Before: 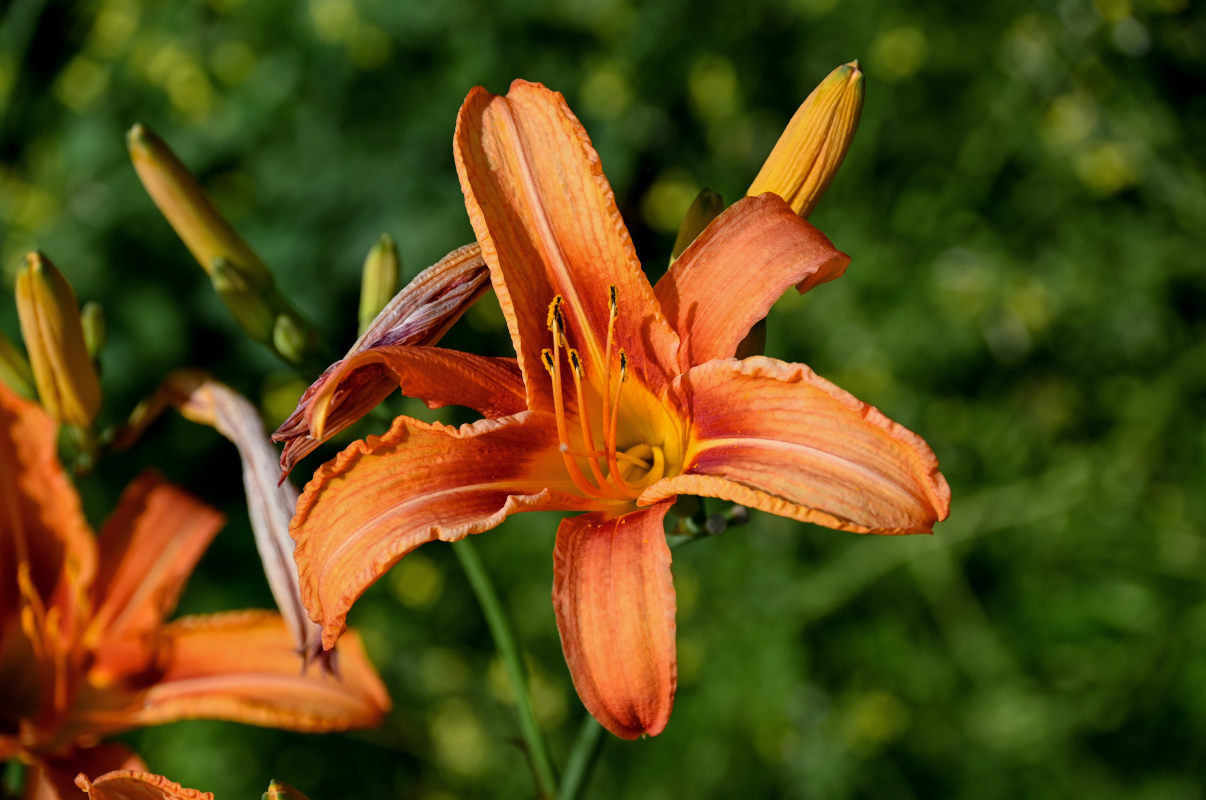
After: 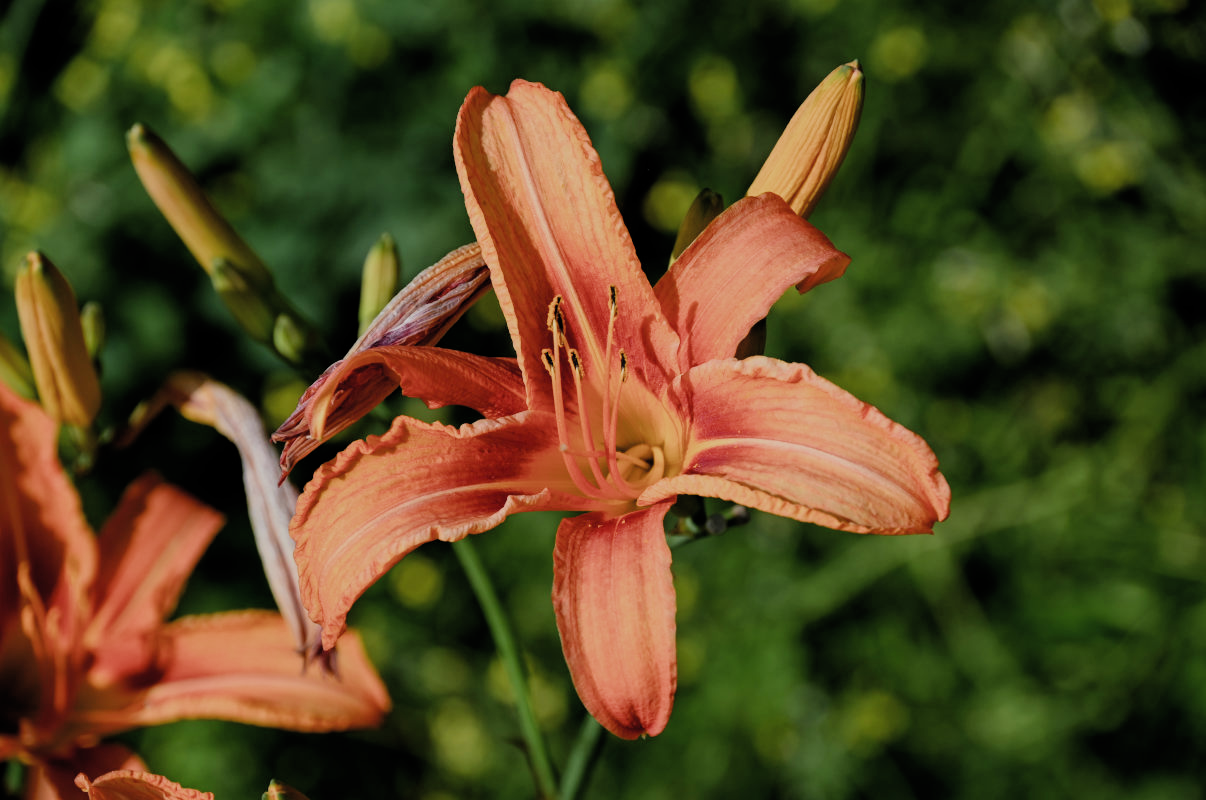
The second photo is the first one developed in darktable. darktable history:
filmic rgb: black relative exposure -7.99 EV, white relative exposure 4.06 EV, threshold 5.95 EV, hardness 4.2, add noise in highlights 0.101, color science v4 (2020), type of noise poissonian, enable highlight reconstruction true
